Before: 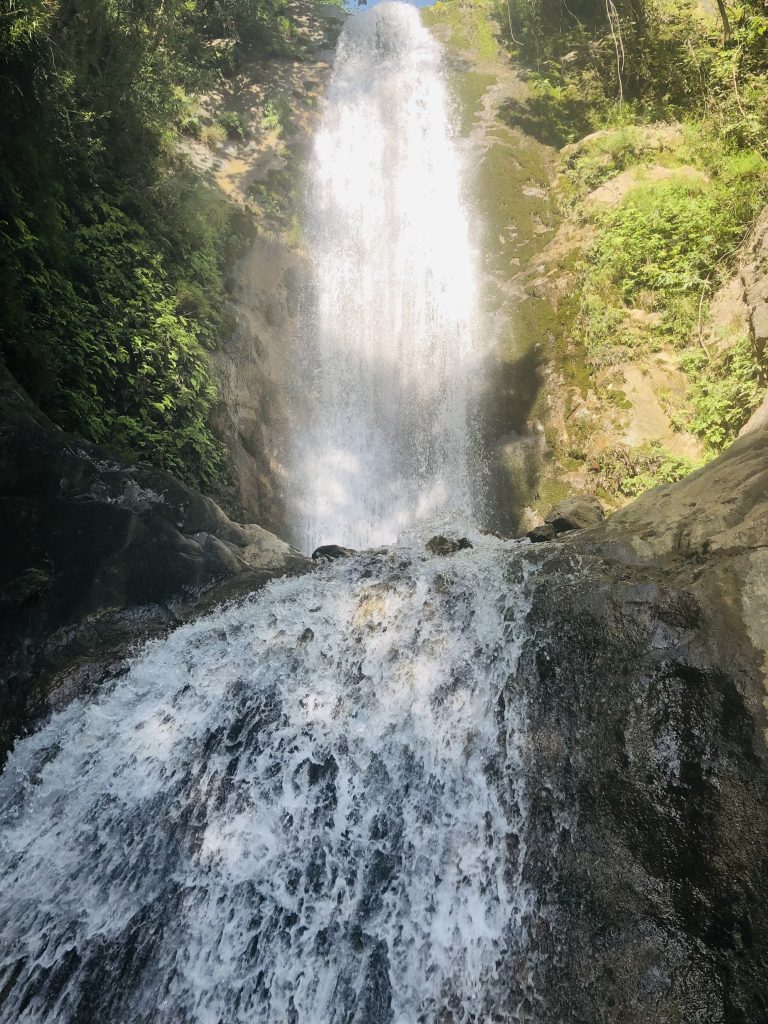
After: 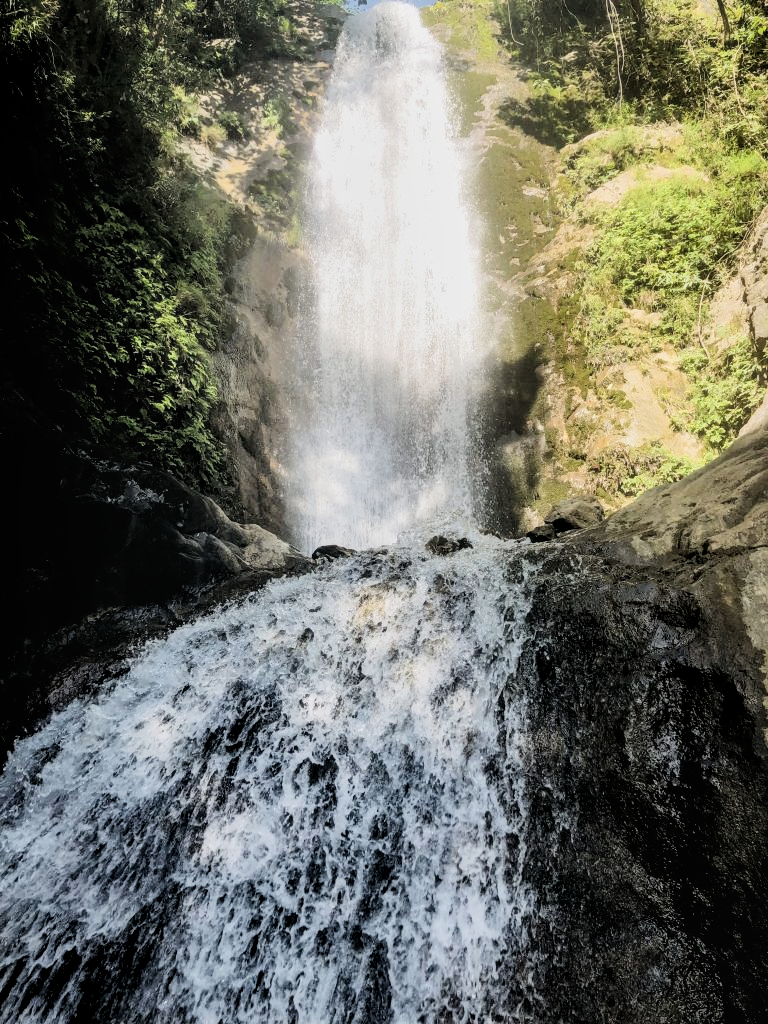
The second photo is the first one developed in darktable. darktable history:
filmic rgb: black relative exposure -5.05 EV, white relative exposure 3.49 EV, hardness 3.18, contrast 1.508, highlights saturation mix -48.51%
local contrast: on, module defaults
